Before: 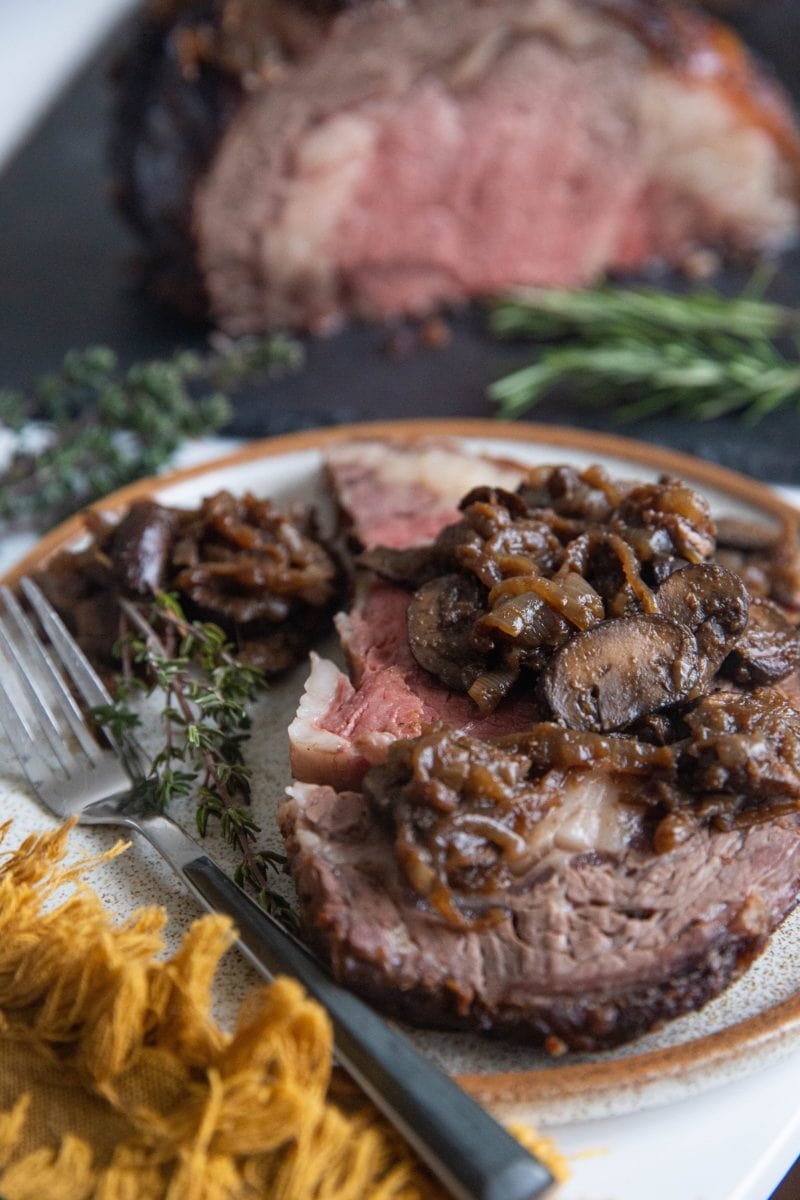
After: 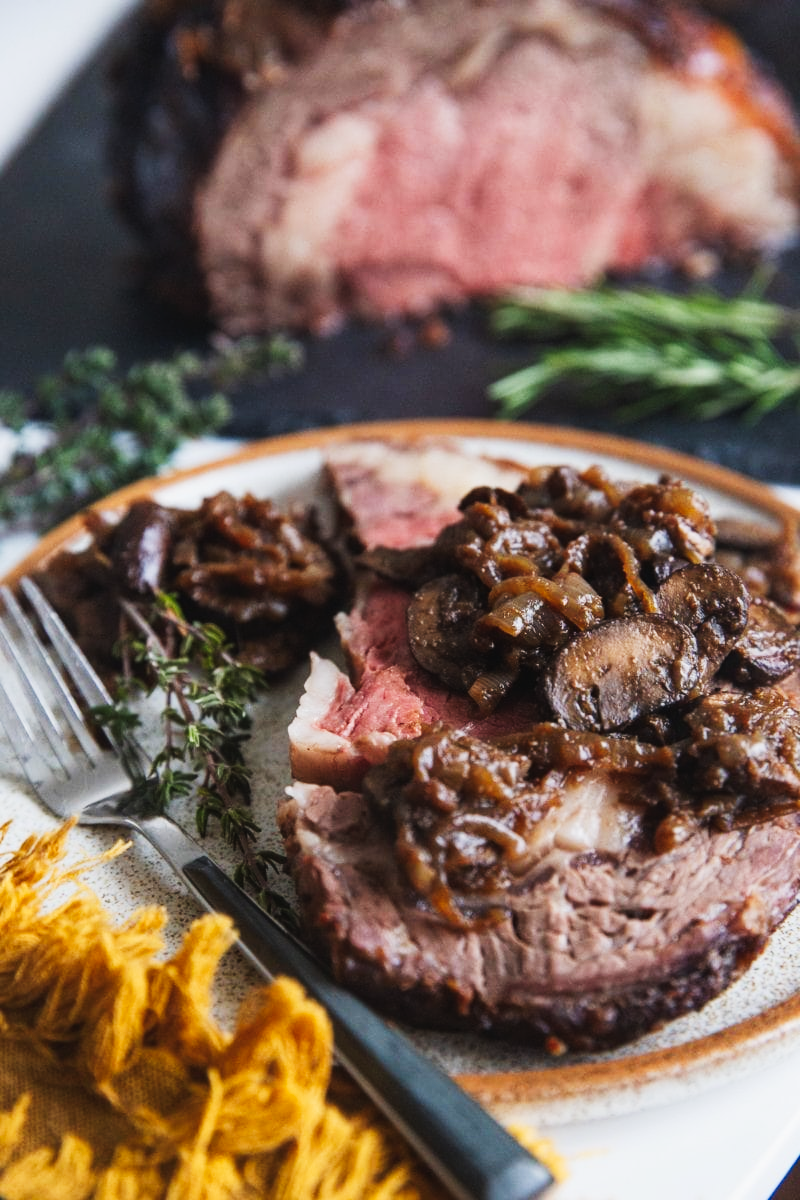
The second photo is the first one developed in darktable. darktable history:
tone curve: curves: ch0 [(0, 0.028) (0.037, 0.05) (0.123, 0.108) (0.19, 0.164) (0.269, 0.247) (0.475, 0.533) (0.595, 0.695) (0.718, 0.823) (0.855, 0.913) (1, 0.982)]; ch1 [(0, 0) (0.243, 0.245) (0.427, 0.41) (0.493, 0.481) (0.505, 0.502) (0.536, 0.545) (0.56, 0.582) (0.611, 0.644) (0.769, 0.807) (1, 1)]; ch2 [(0, 0) (0.249, 0.216) (0.349, 0.321) (0.424, 0.442) (0.476, 0.483) (0.498, 0.499) (0.517, 0.519) (0.532, 0.55) (0.569, 0.608) (0.614, 0.661) (0.706, 0.75) (0.808, 0.809) (0.991, 0.968)], preserve colors none
